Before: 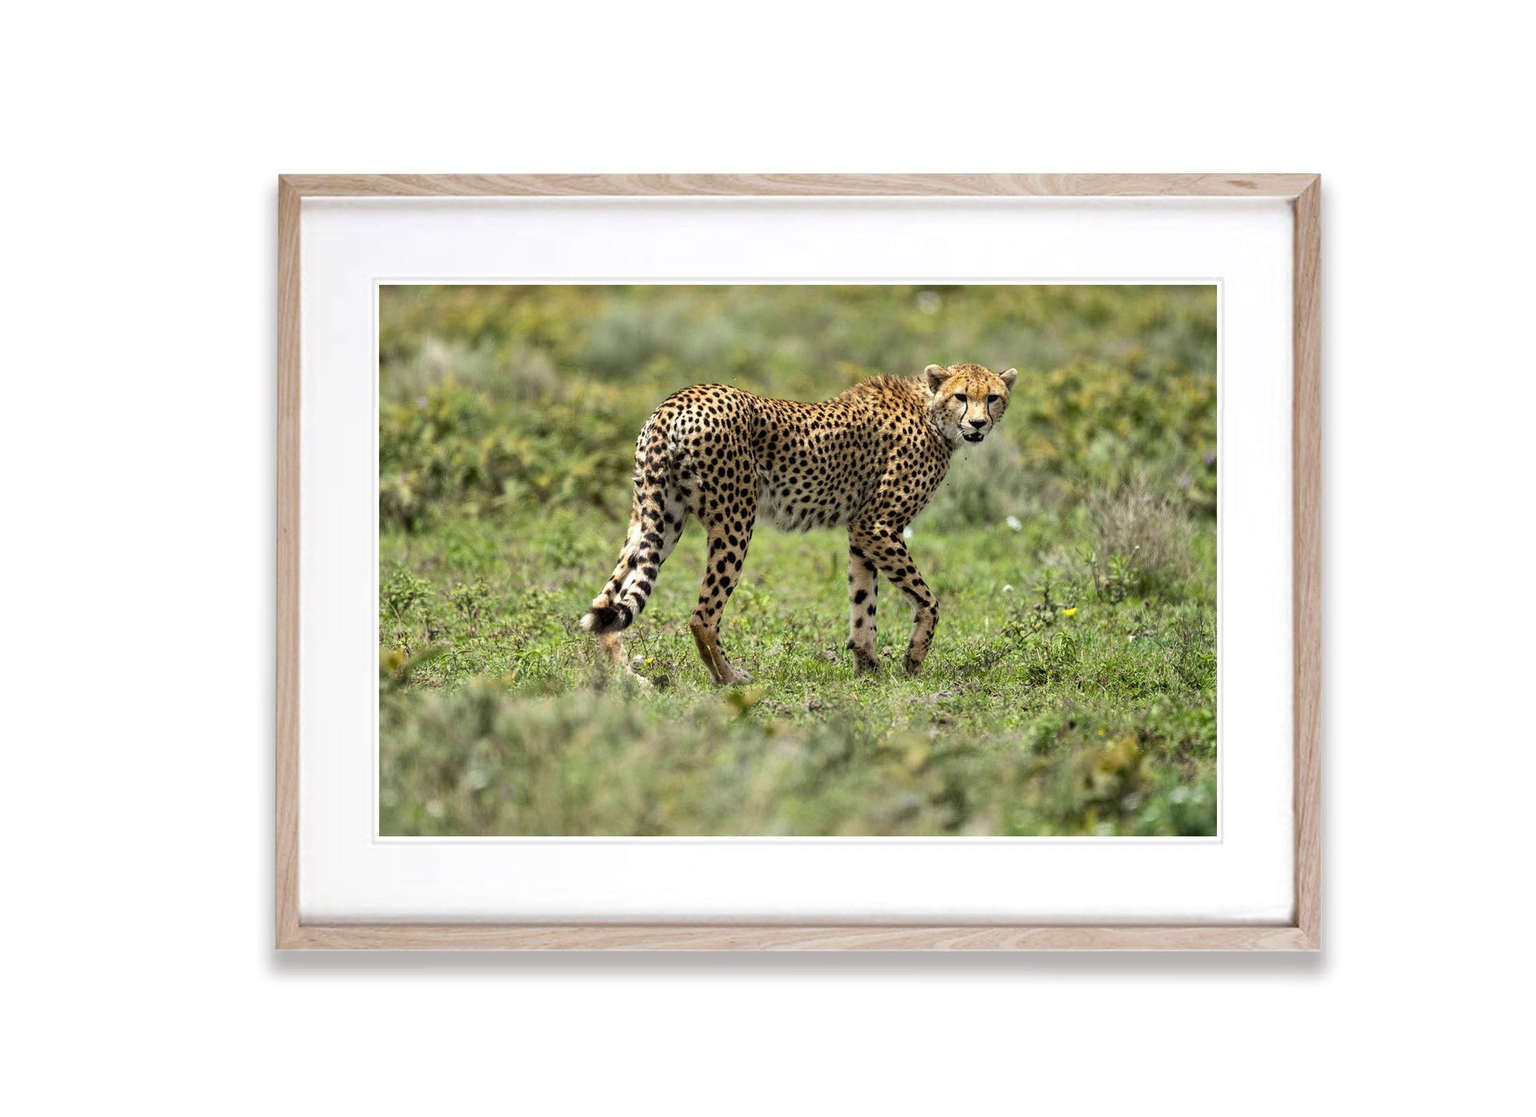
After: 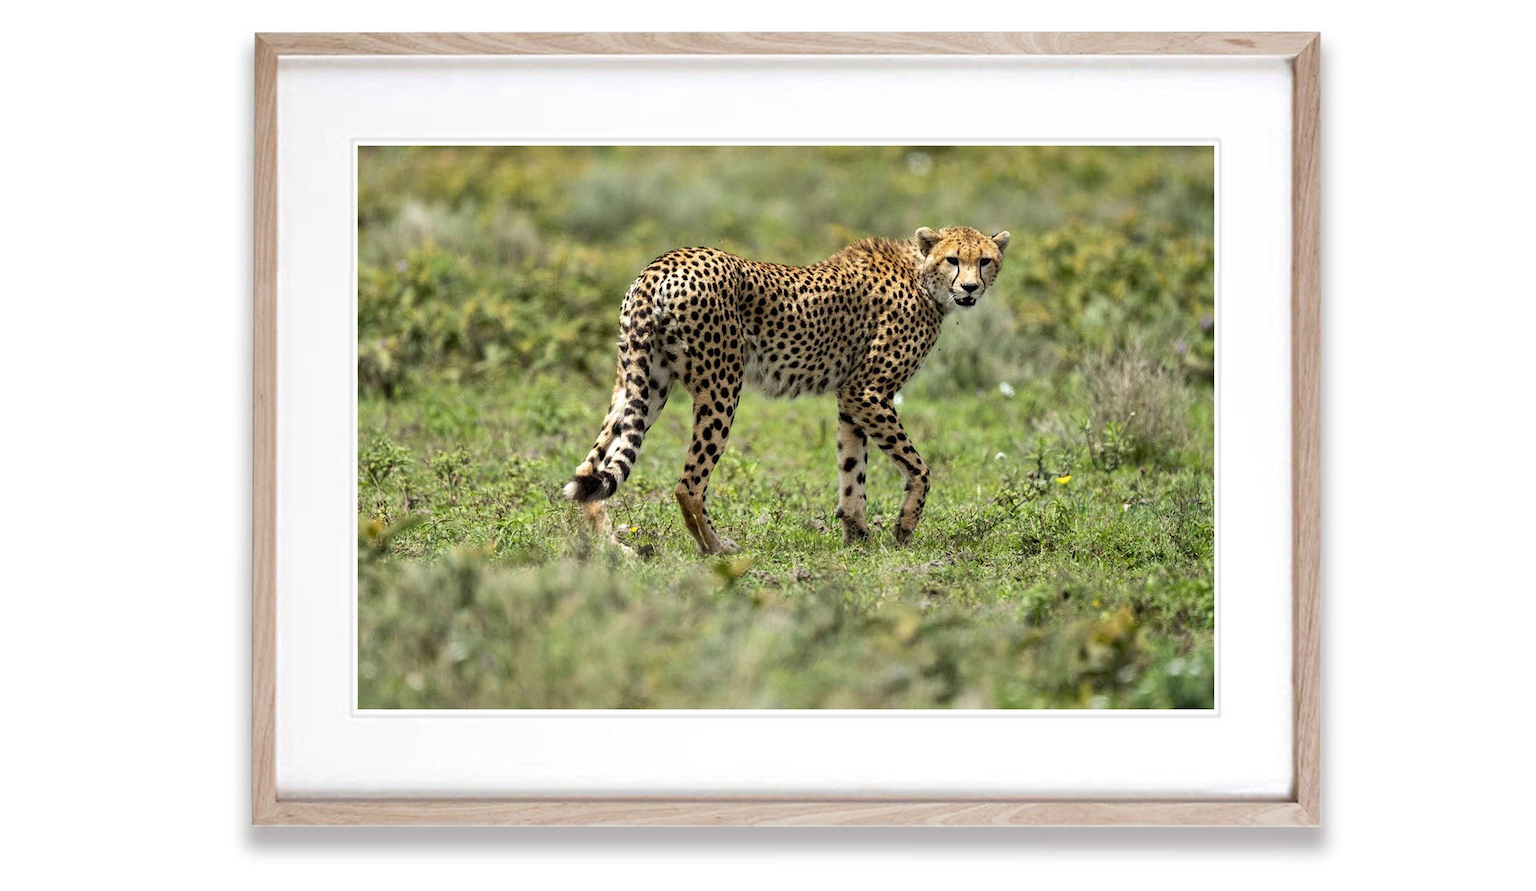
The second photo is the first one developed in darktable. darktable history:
crop and rotate: left 1.919%, top 12.797%, right 0.236%, bottom 9.095%
